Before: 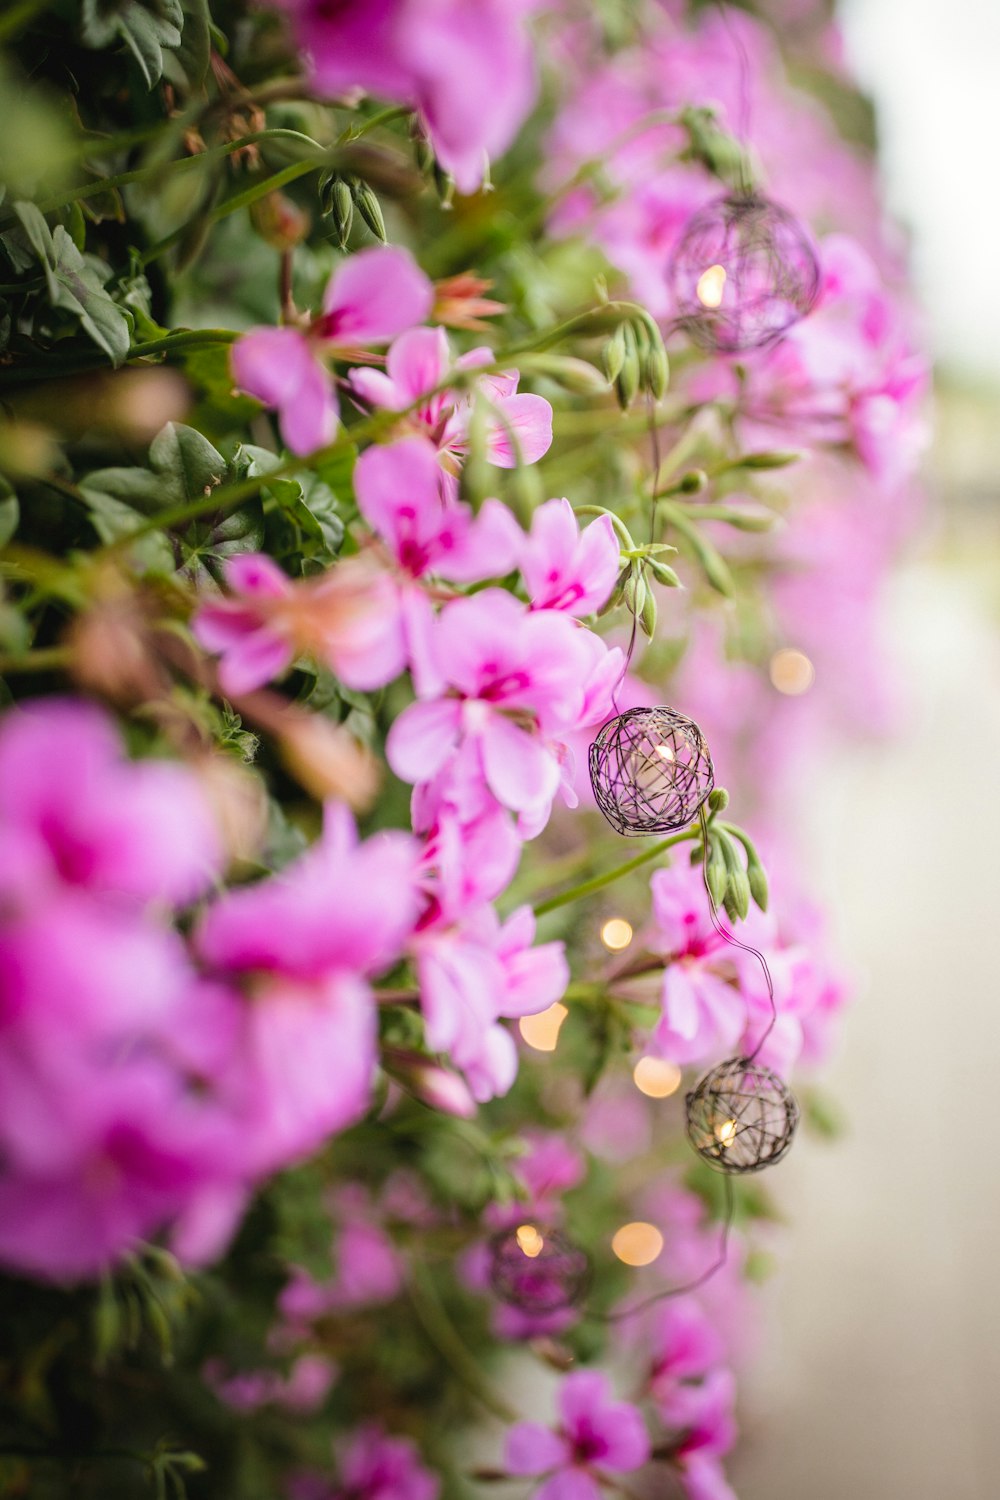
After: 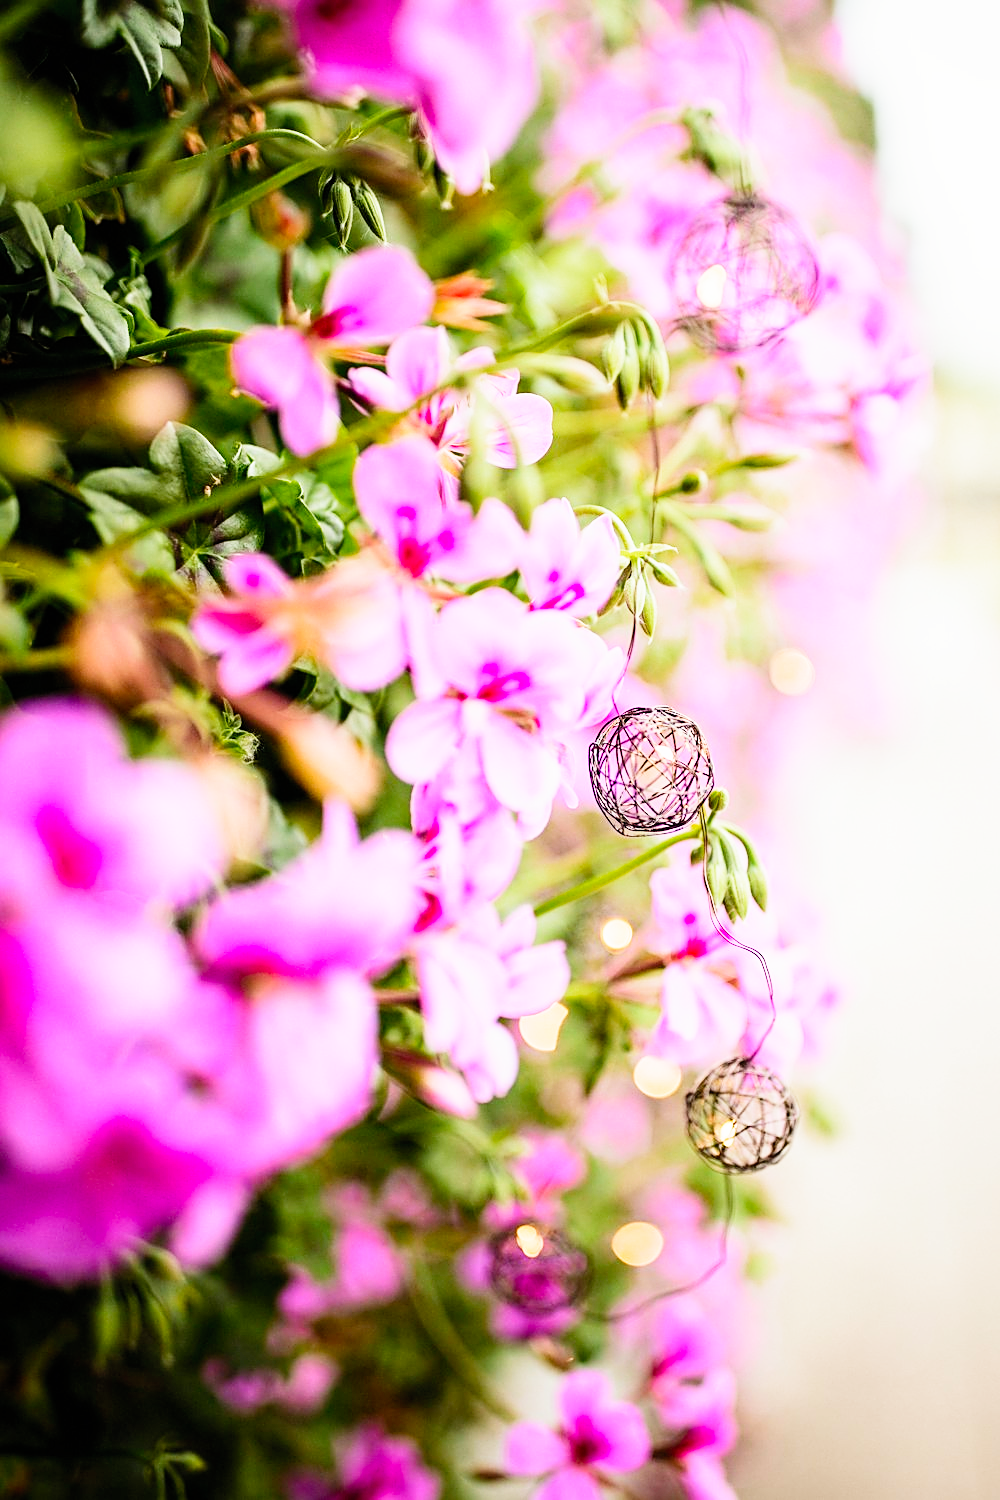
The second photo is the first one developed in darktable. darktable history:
sharpen: on, module defaults
filmic rgb: middle gray luminance 12.74%, black relative exposure -10.13 EV, white relative exposure 3.47 EV, threshold 6 EV, target black luminance 0%, hardness 5.74, latitude 44.69%, contrast 1.221, highlights saturation mix 5%, shadows ↔ highlights balance 26.78%, add noise in highlights 0, preserve chrominance no, color science v3 (2019), use custom middle-gray values true, iterations of high-quality reconstruction 0, contrast in highlights soft, enable highlight reconstruction true
contrast brightness saturation: contrast 0.2, brightness 0.16, saturation 0.22
